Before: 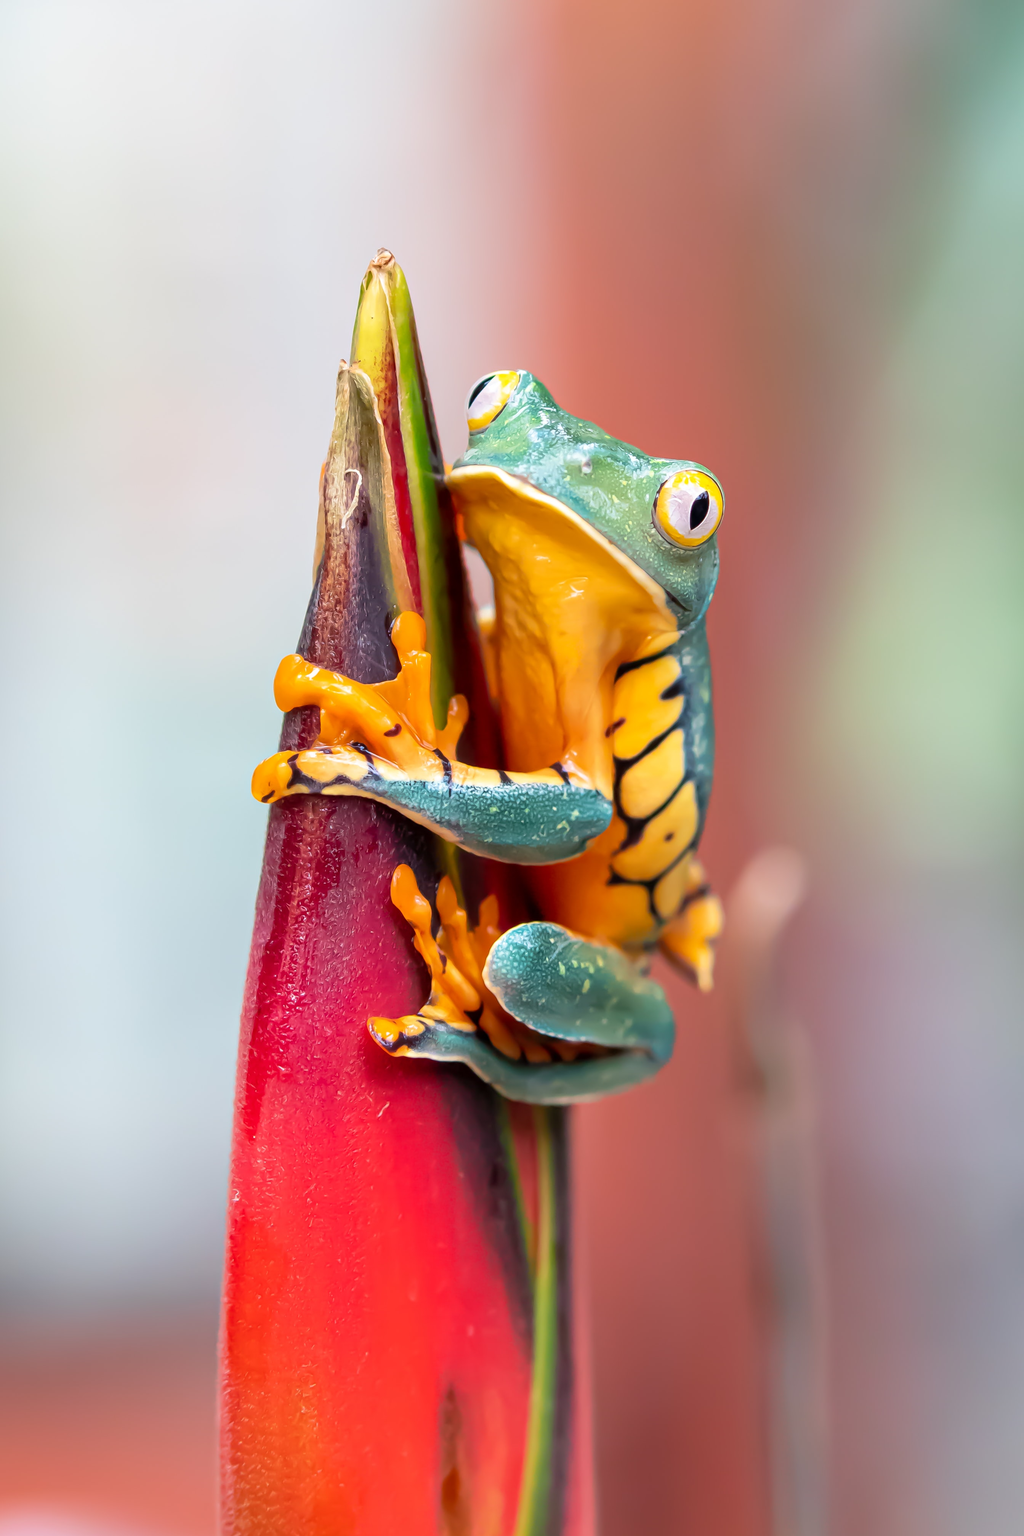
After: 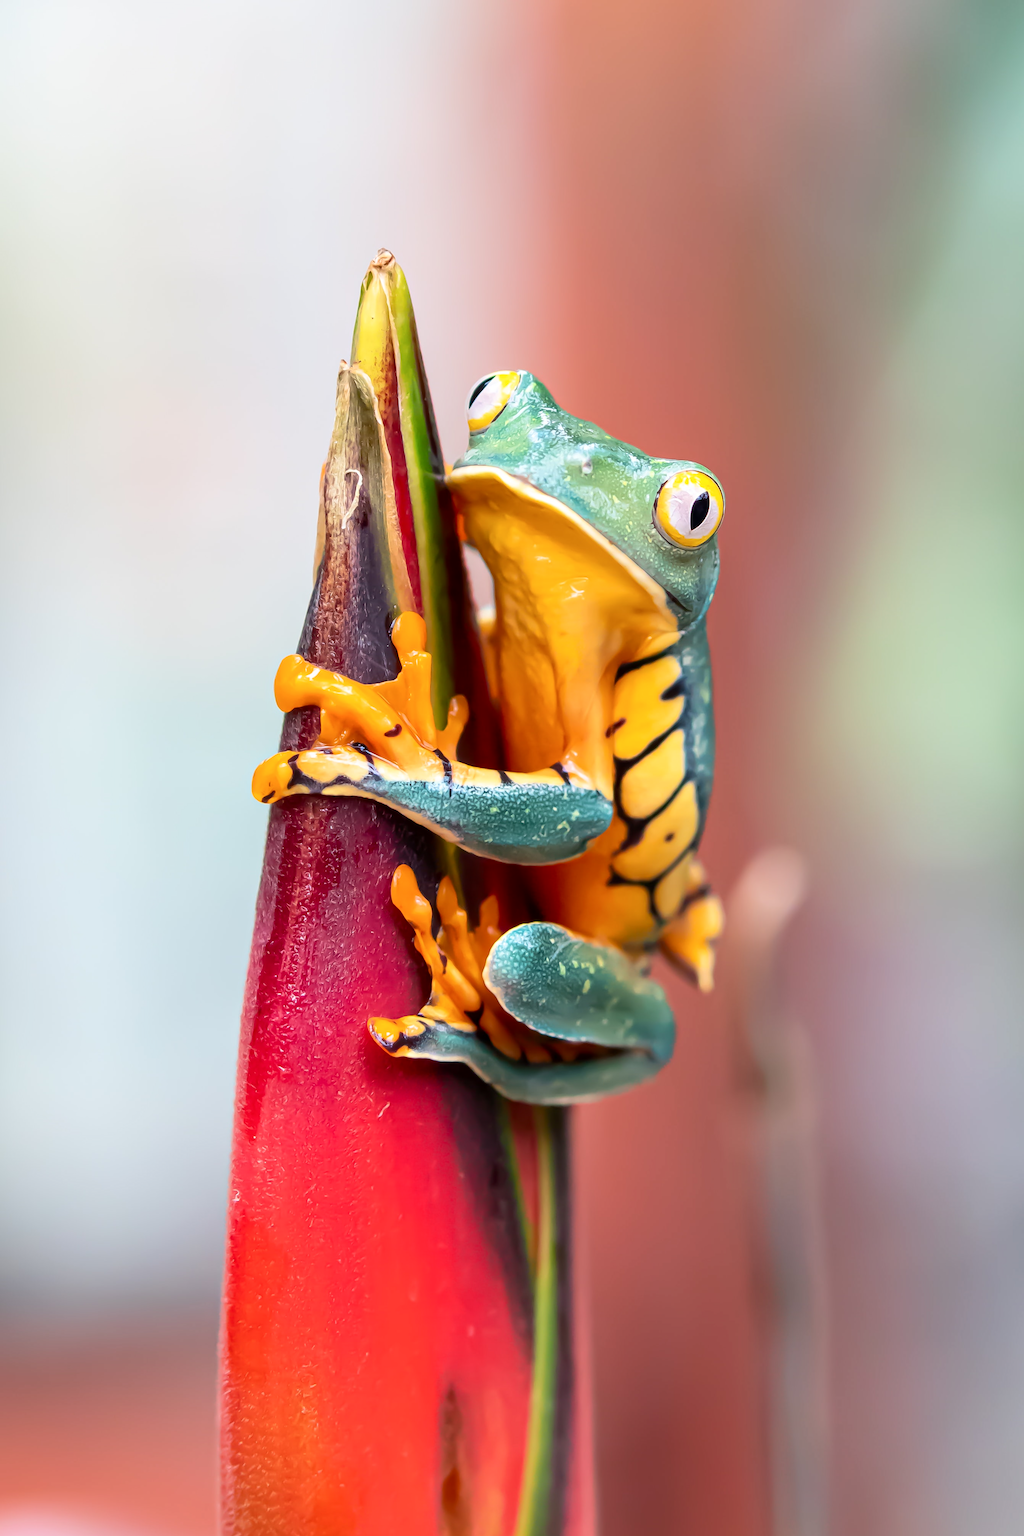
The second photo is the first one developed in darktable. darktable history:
contrast brightness saturation: contrast 0.14
rgb levels: preserve colors max RGB
